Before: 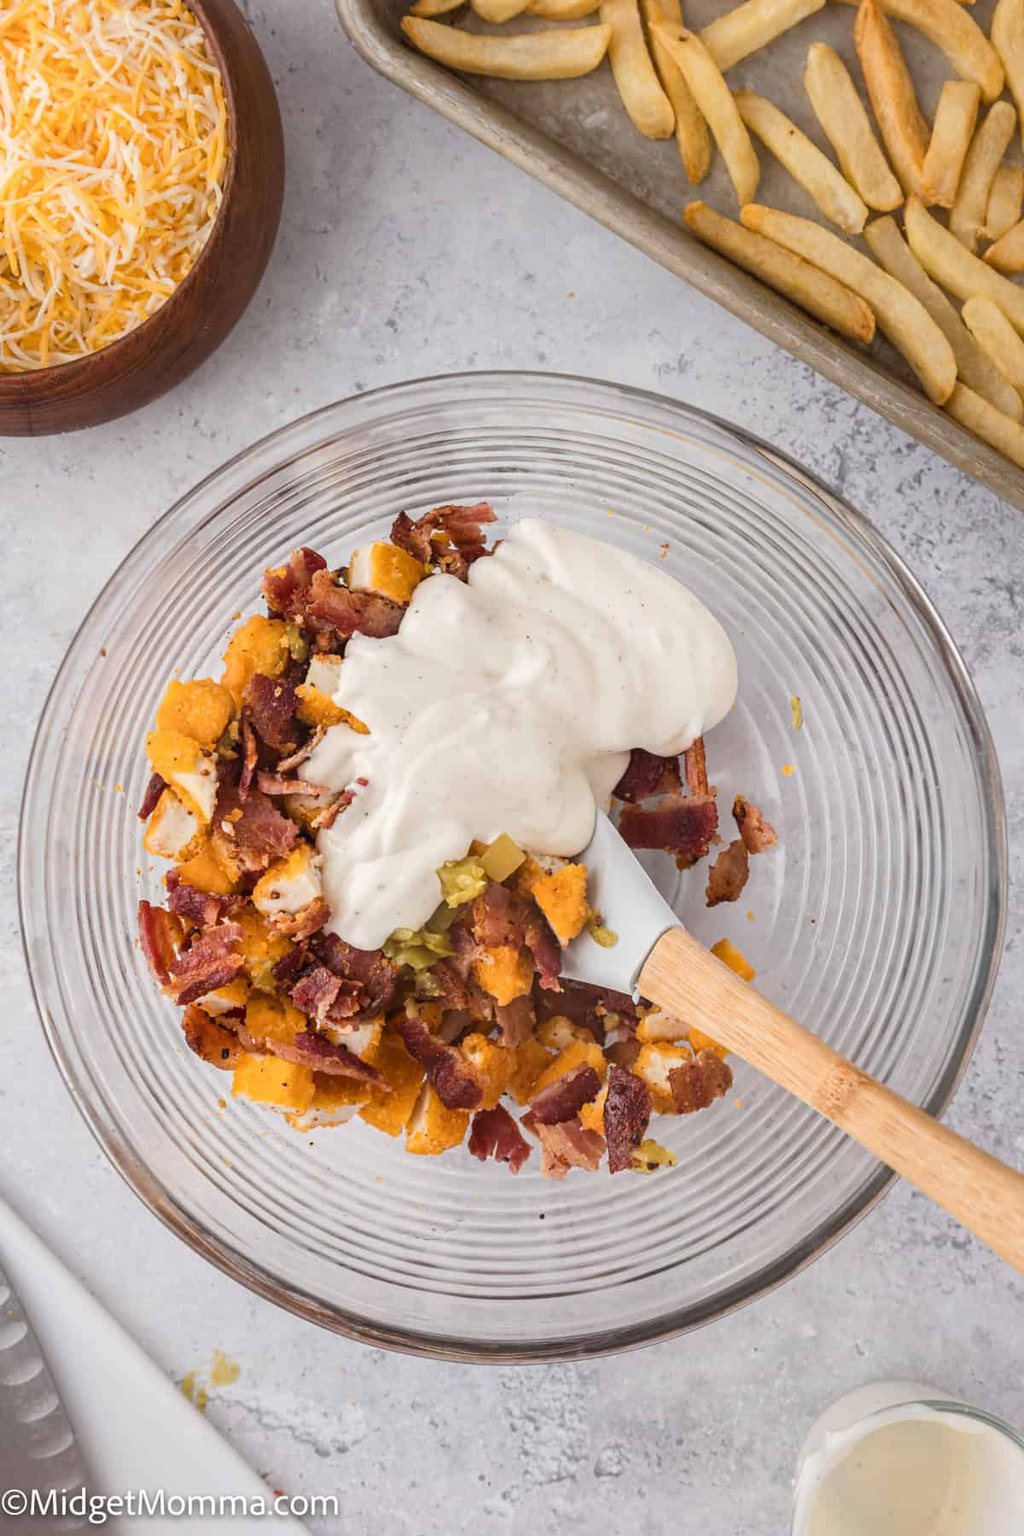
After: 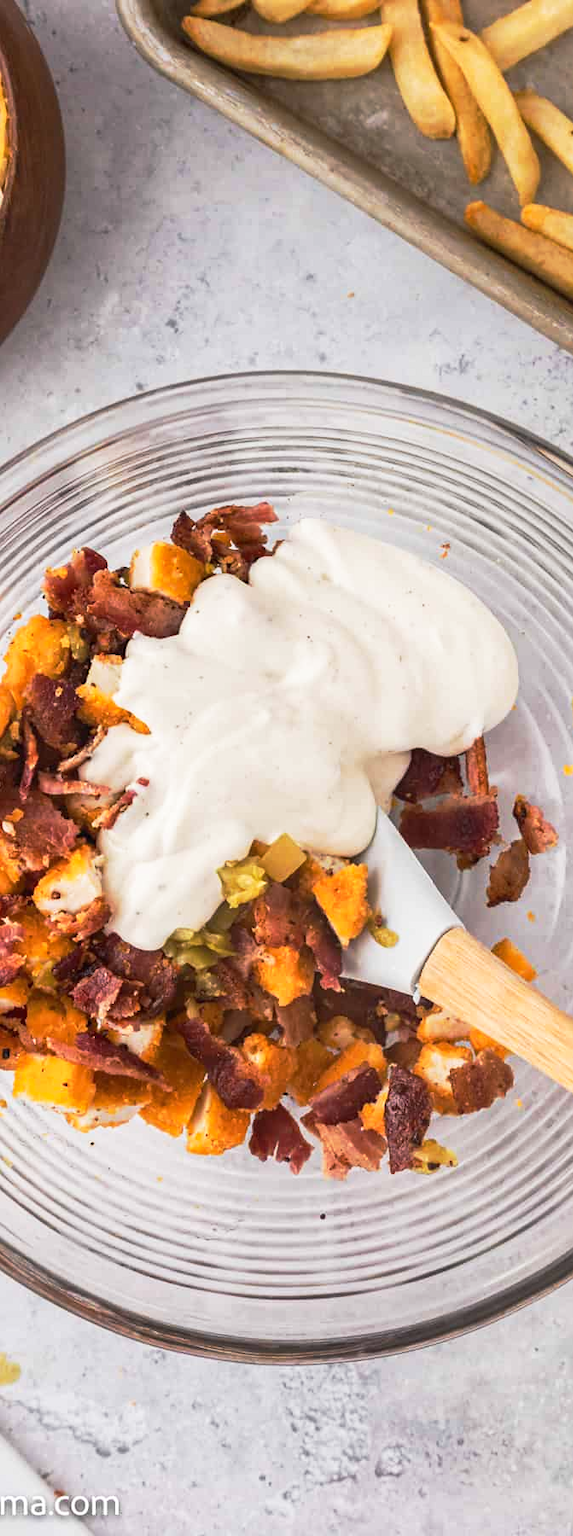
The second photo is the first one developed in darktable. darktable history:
crop: left 21.464%, right 22.489%
base curve: curves: ch0 [(0, 0) (0.257, 0.25) (0.482, 0.586) (0.757, 0.871) (1, 1)], preserve colors none
